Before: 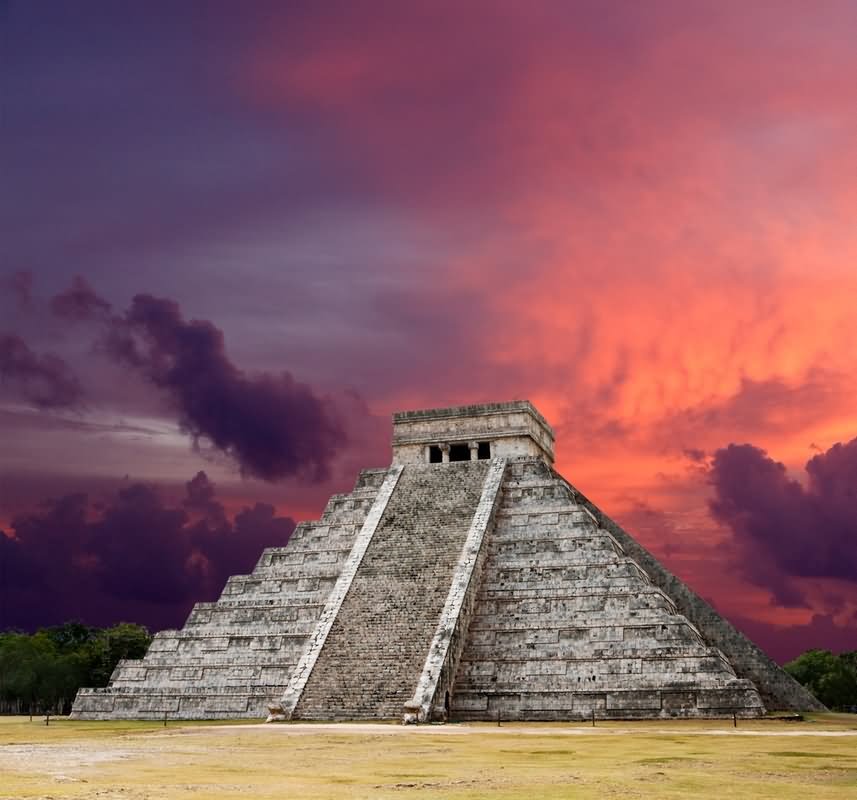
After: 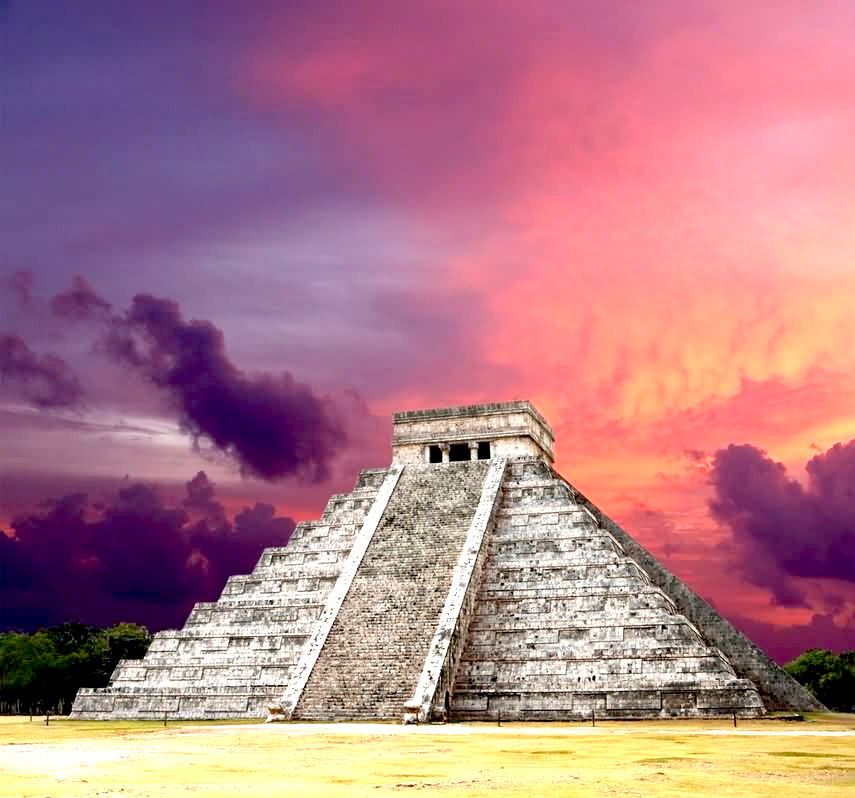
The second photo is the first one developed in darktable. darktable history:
white balance: emerald 1
crop: top 0.05%, bottom 0.098%
exposure: black level correction 0.011, exposure 1.088 EV, compensate exposure bias true, compensate highlight preservation false
